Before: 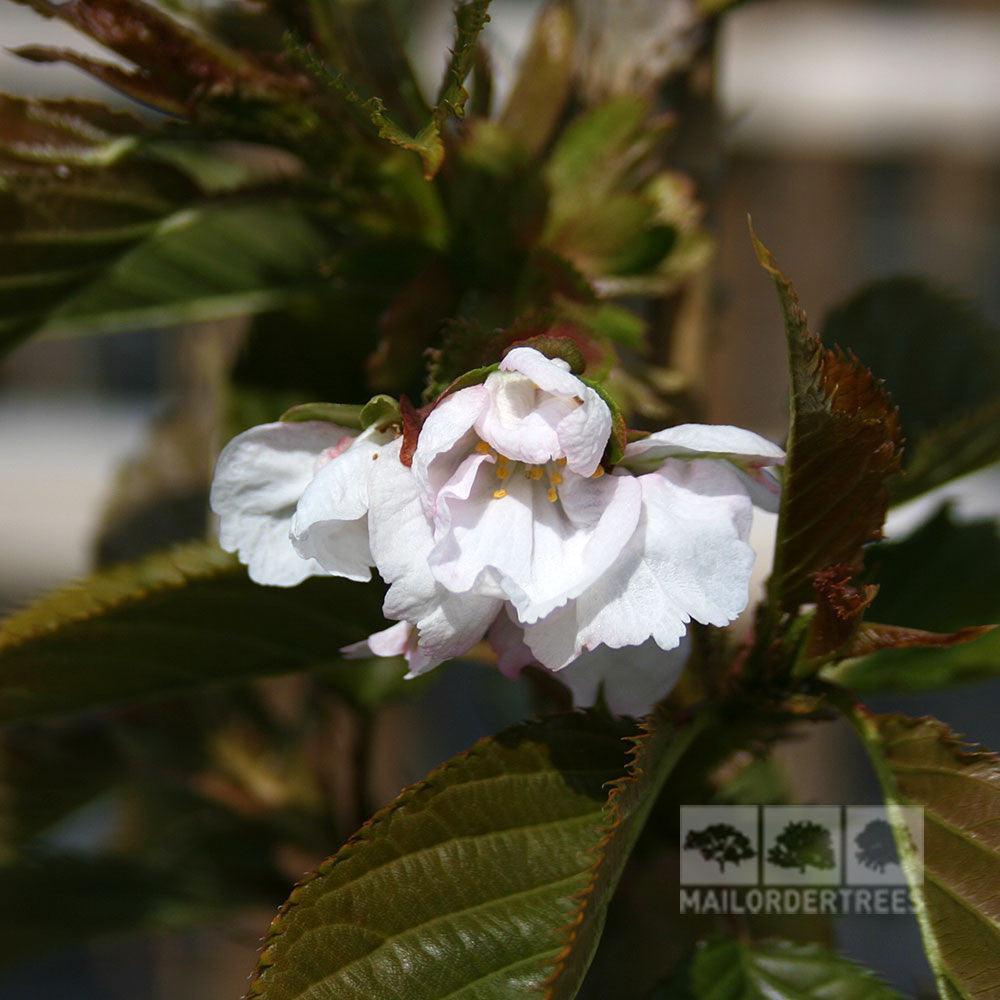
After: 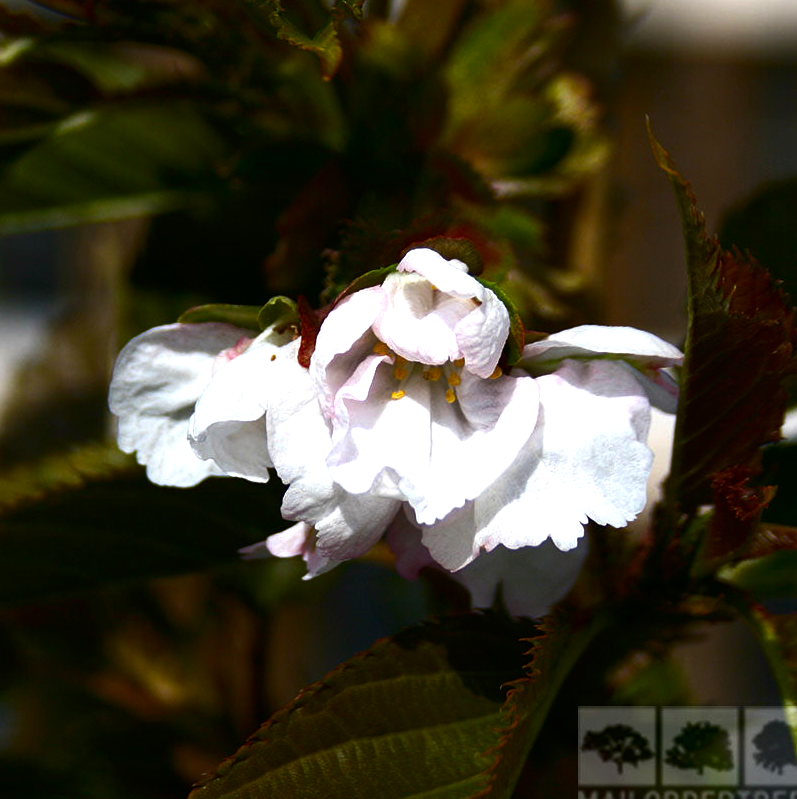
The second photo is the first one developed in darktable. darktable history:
contrast brightness saturation: contrast 0.066, brightness -0.125, saturation 0.057
color balance rgb: perceptual saturation grading › global saturation 19.747%, perceptual brilliance grading › highlights 13.99%, perceptual brilliance grading › shadows -18.492%
crop and rotate: left 10.282%, top 9.966%, right 9.935%, bottom 10.107%
